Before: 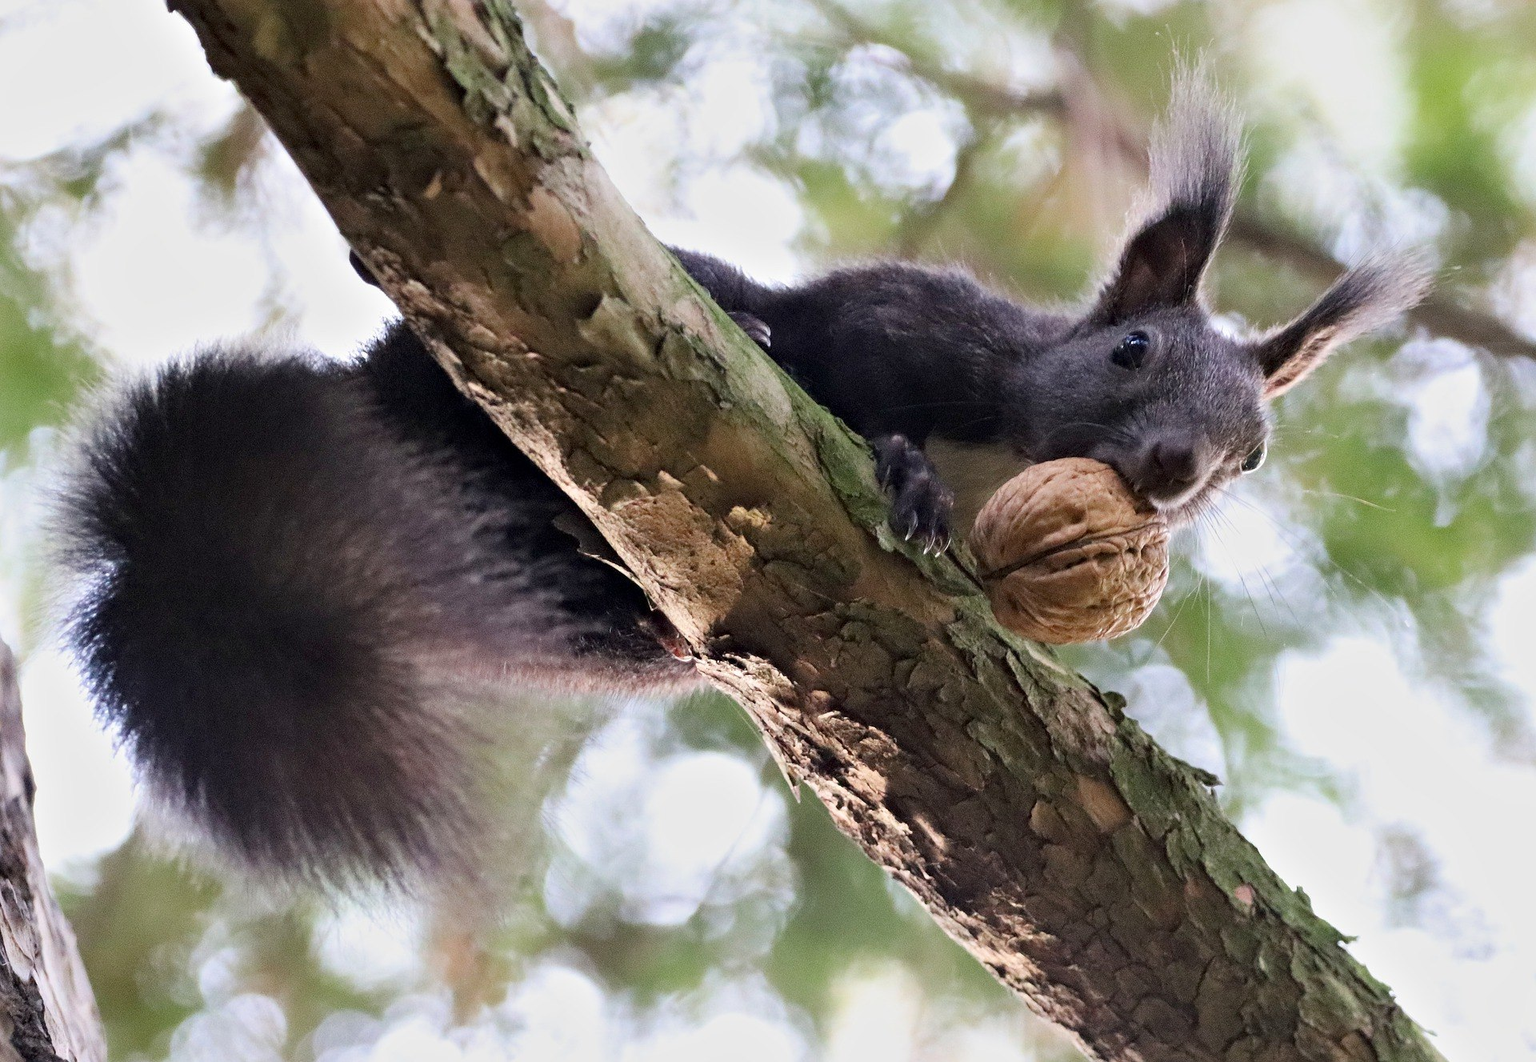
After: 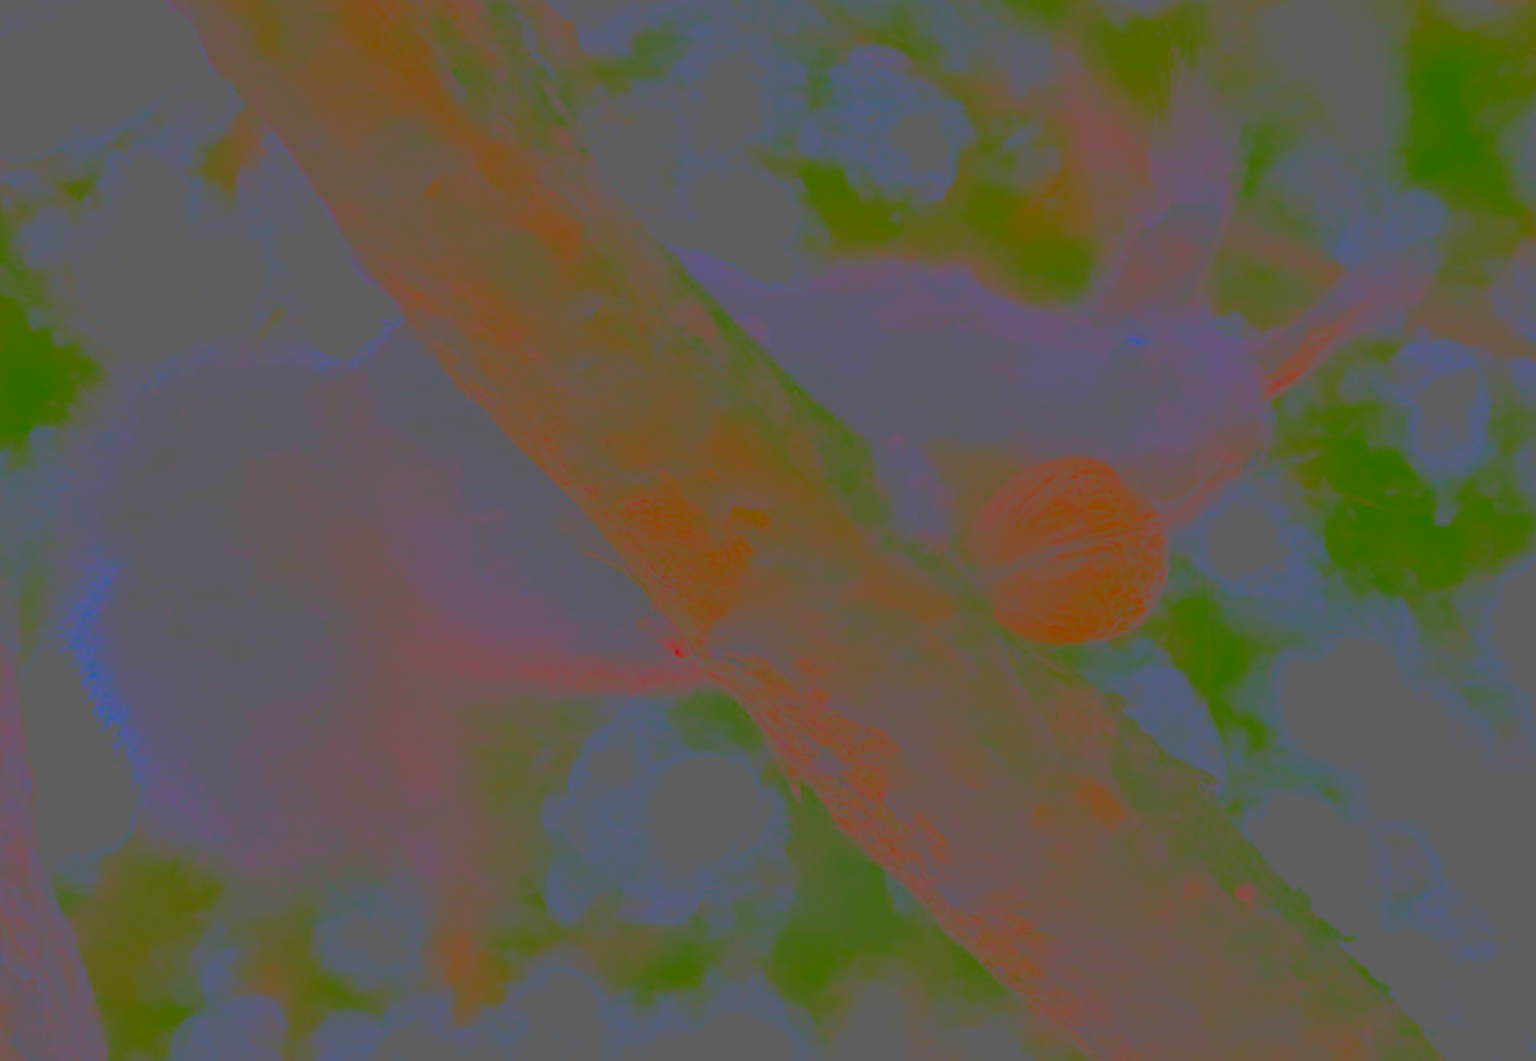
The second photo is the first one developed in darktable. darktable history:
contrast brightness saturation: contrast -0.983, brightness -0.177, saturation 0.747
